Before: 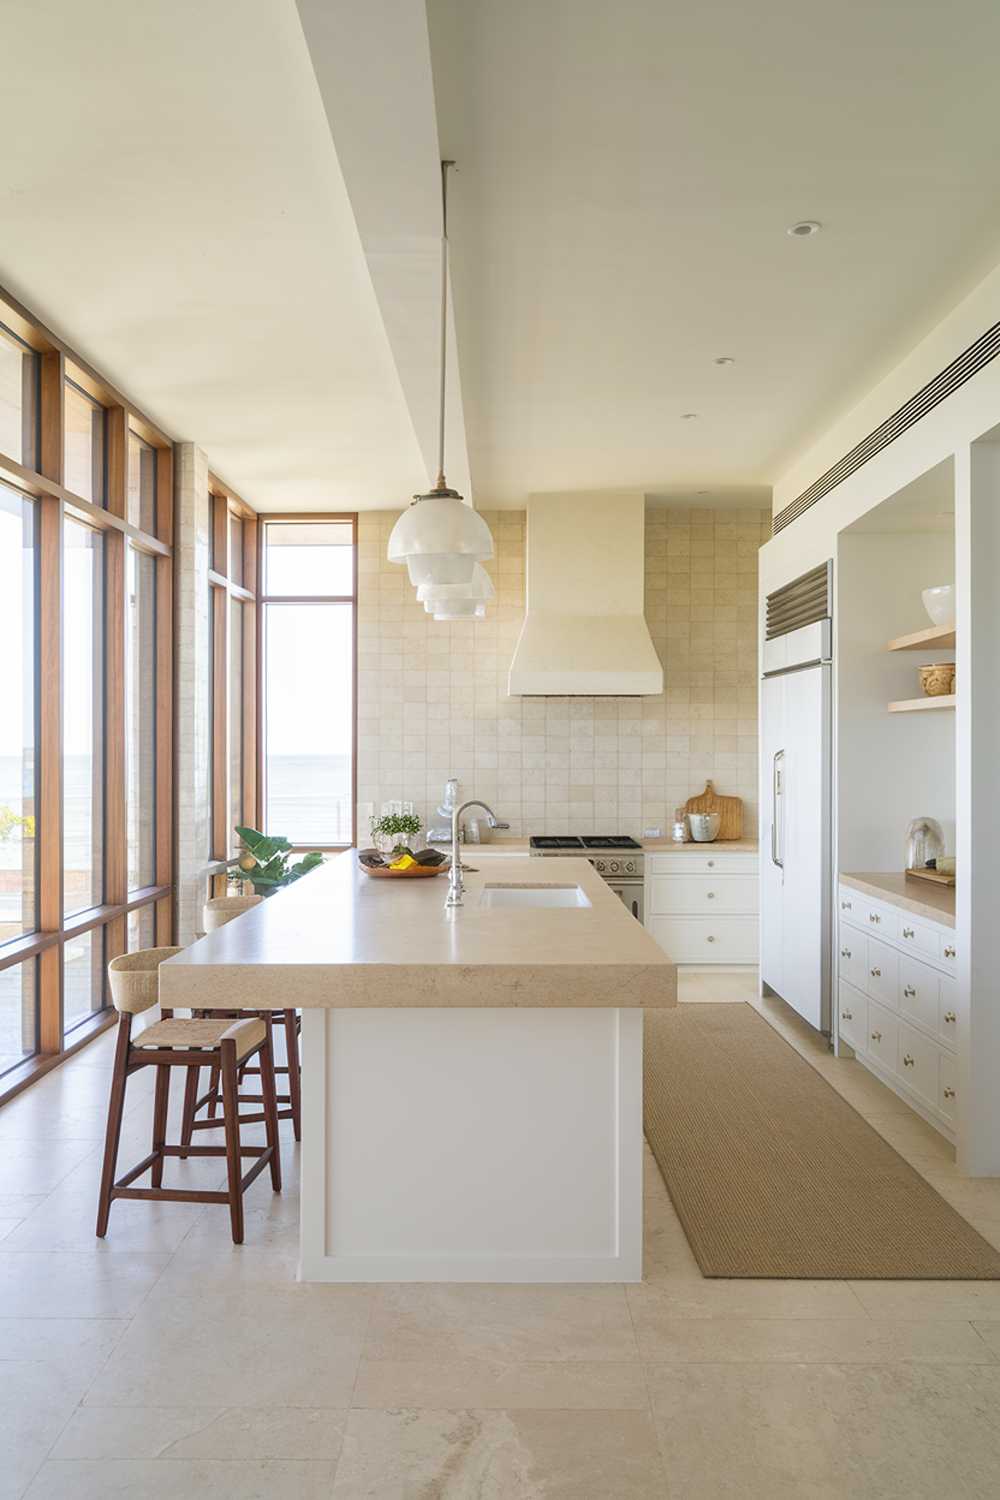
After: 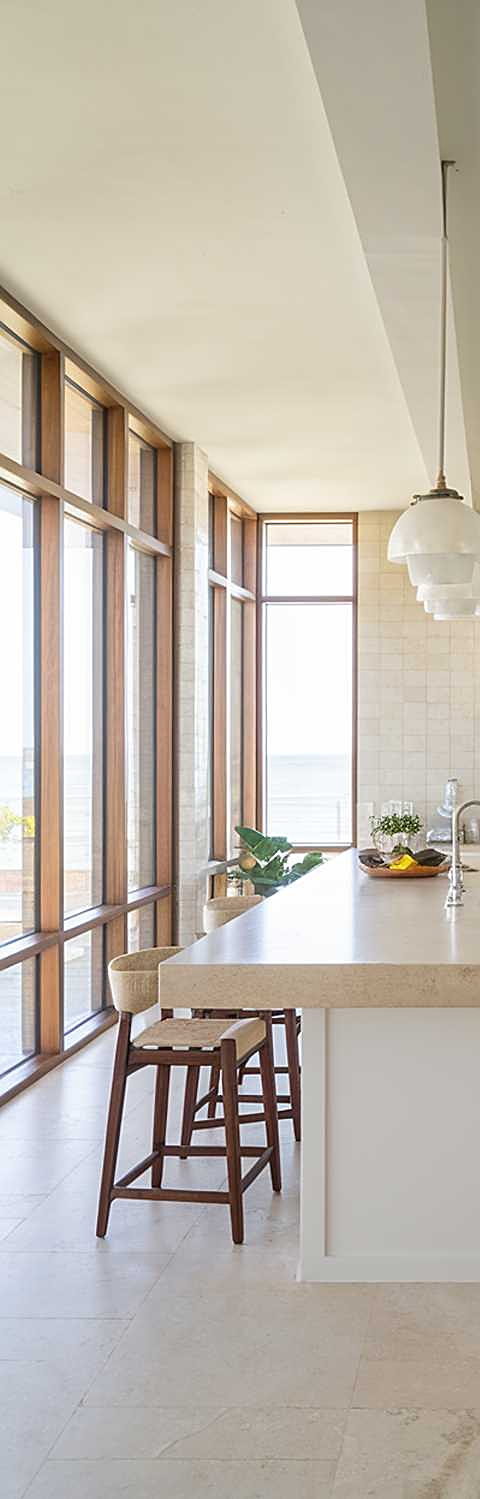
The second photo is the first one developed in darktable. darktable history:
crop and rotate: left 0.055%, top 0%, right 51.871%
sharpen: on, module defaults
